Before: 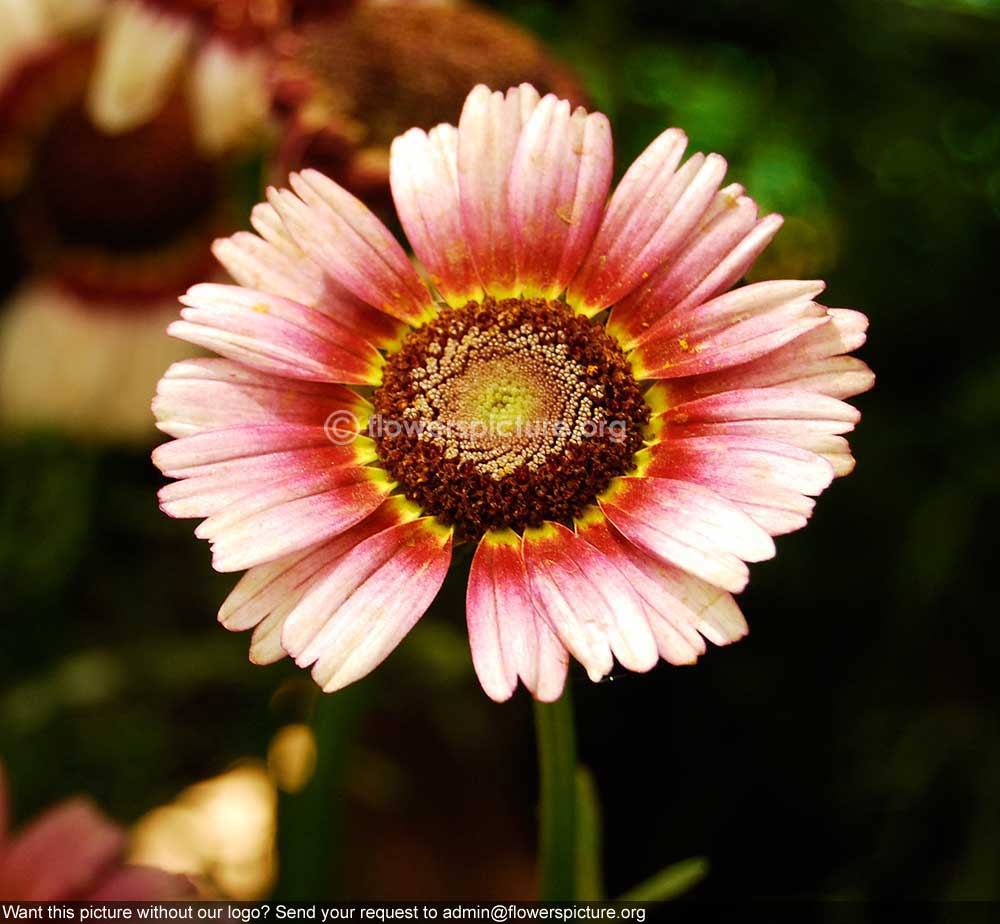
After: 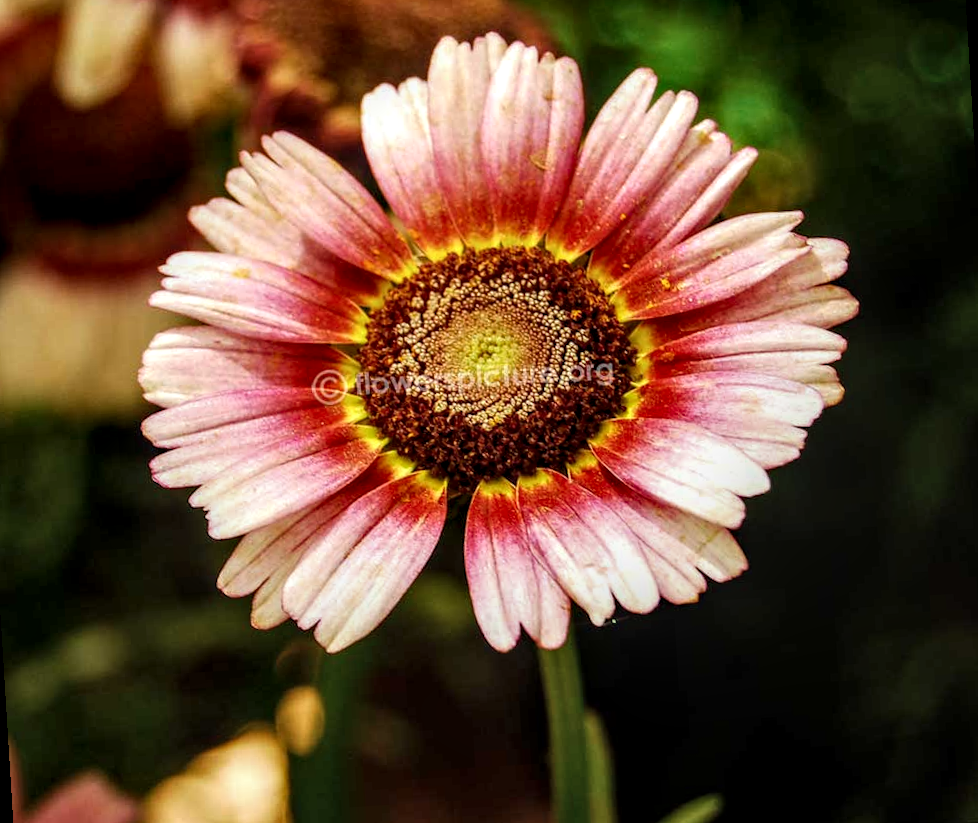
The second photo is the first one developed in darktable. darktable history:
local contrast: highlights 20%, detail 150%
rotate and perspective: rotation -3.52°, crop left 0.036, crop right 0.964, crop top 0.081, crop bottom 0.919
